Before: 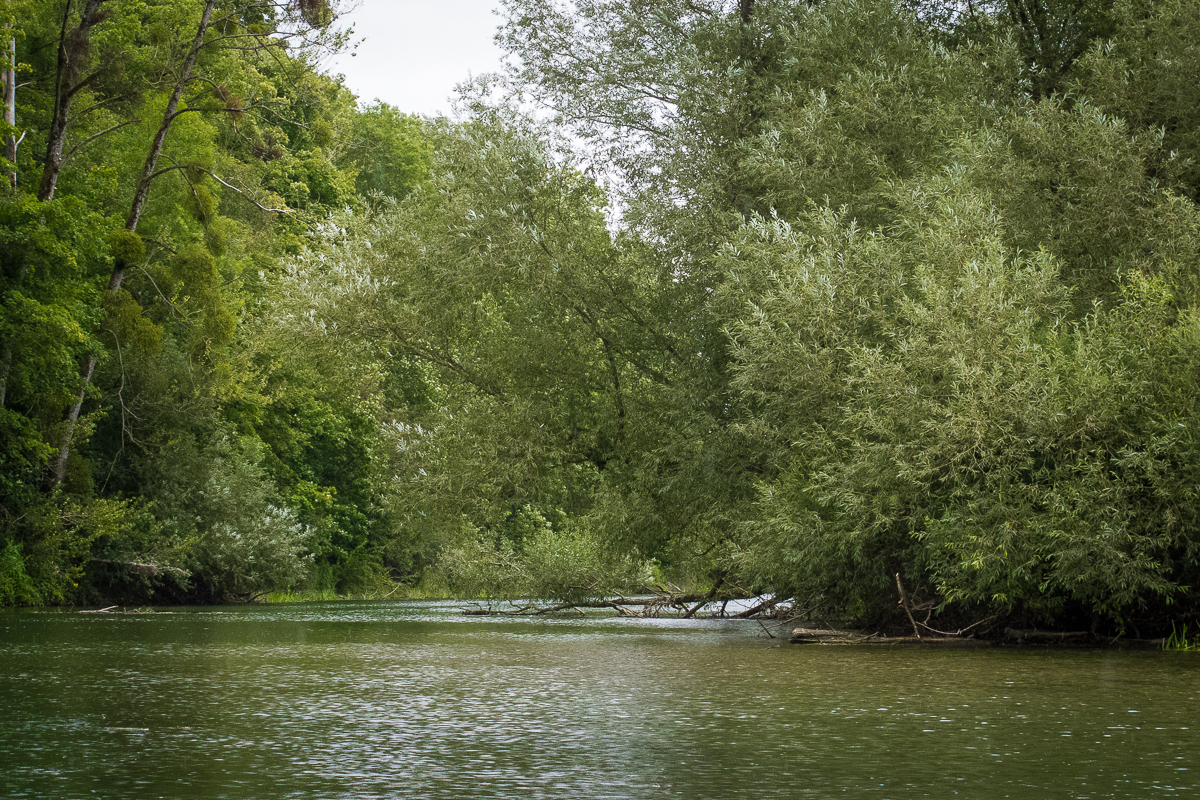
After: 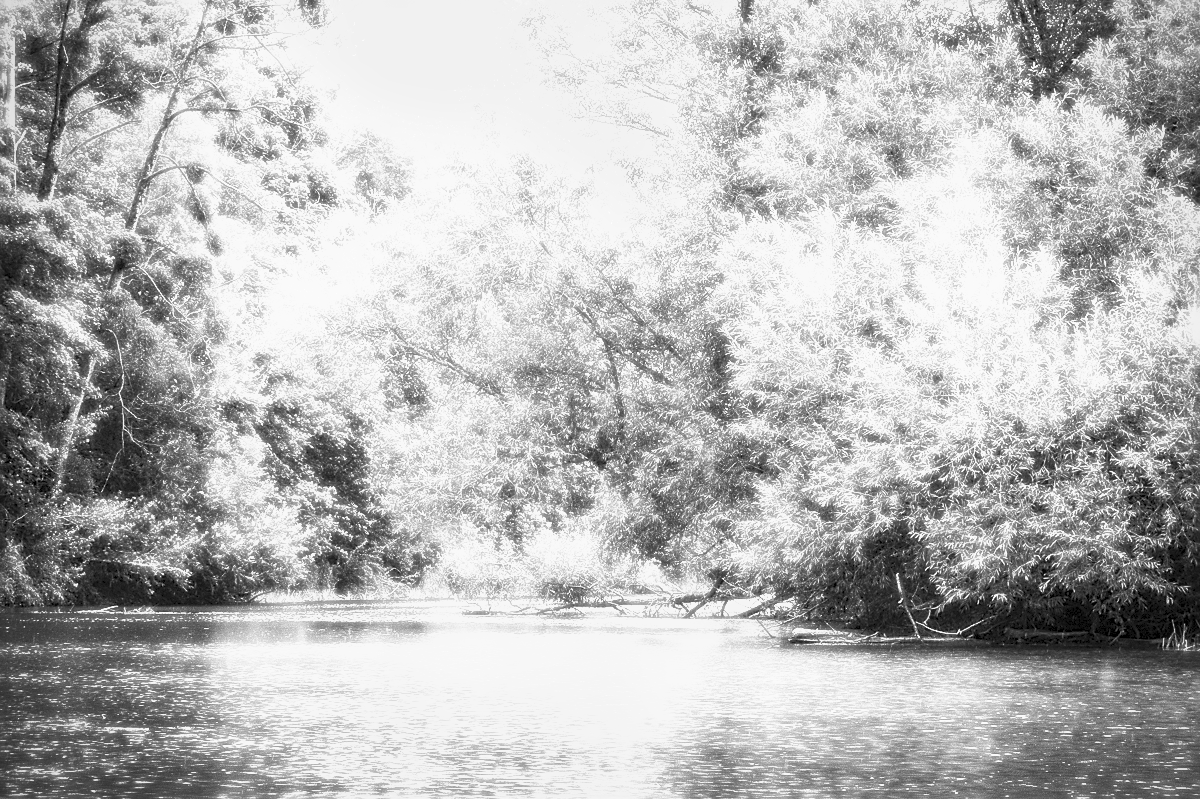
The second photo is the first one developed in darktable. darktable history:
monochrome: a 30.25, b 92.03
contrast brightness saturation: contrast 1, brightness 1, saturation 1
local contrast: highlights 100%, shadows 100%, detail 120%, midtone range 0.2
base curve: curves: ch0 [(0, 0) (0.579, 0.807) (1, 1)], preserve colors none
crop: bottom 0.071%
vignetting: fall-off start 91.19%
sharpen: on, module defaults
bloom: size 0%, threshold 54.82%, strength 8.31%
